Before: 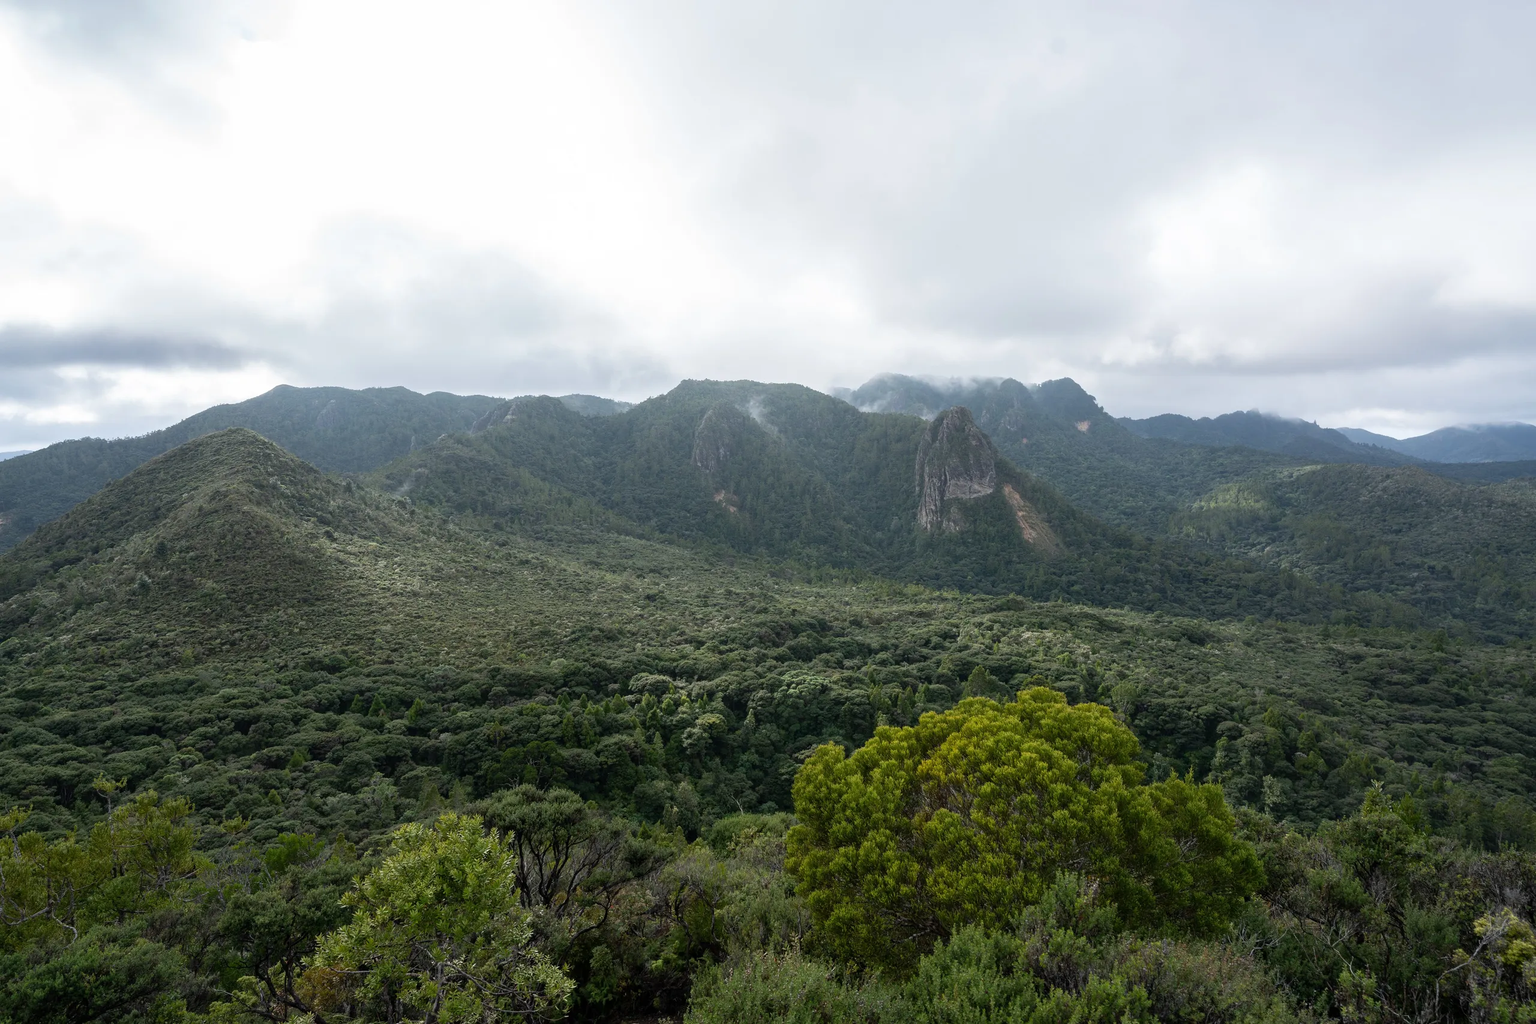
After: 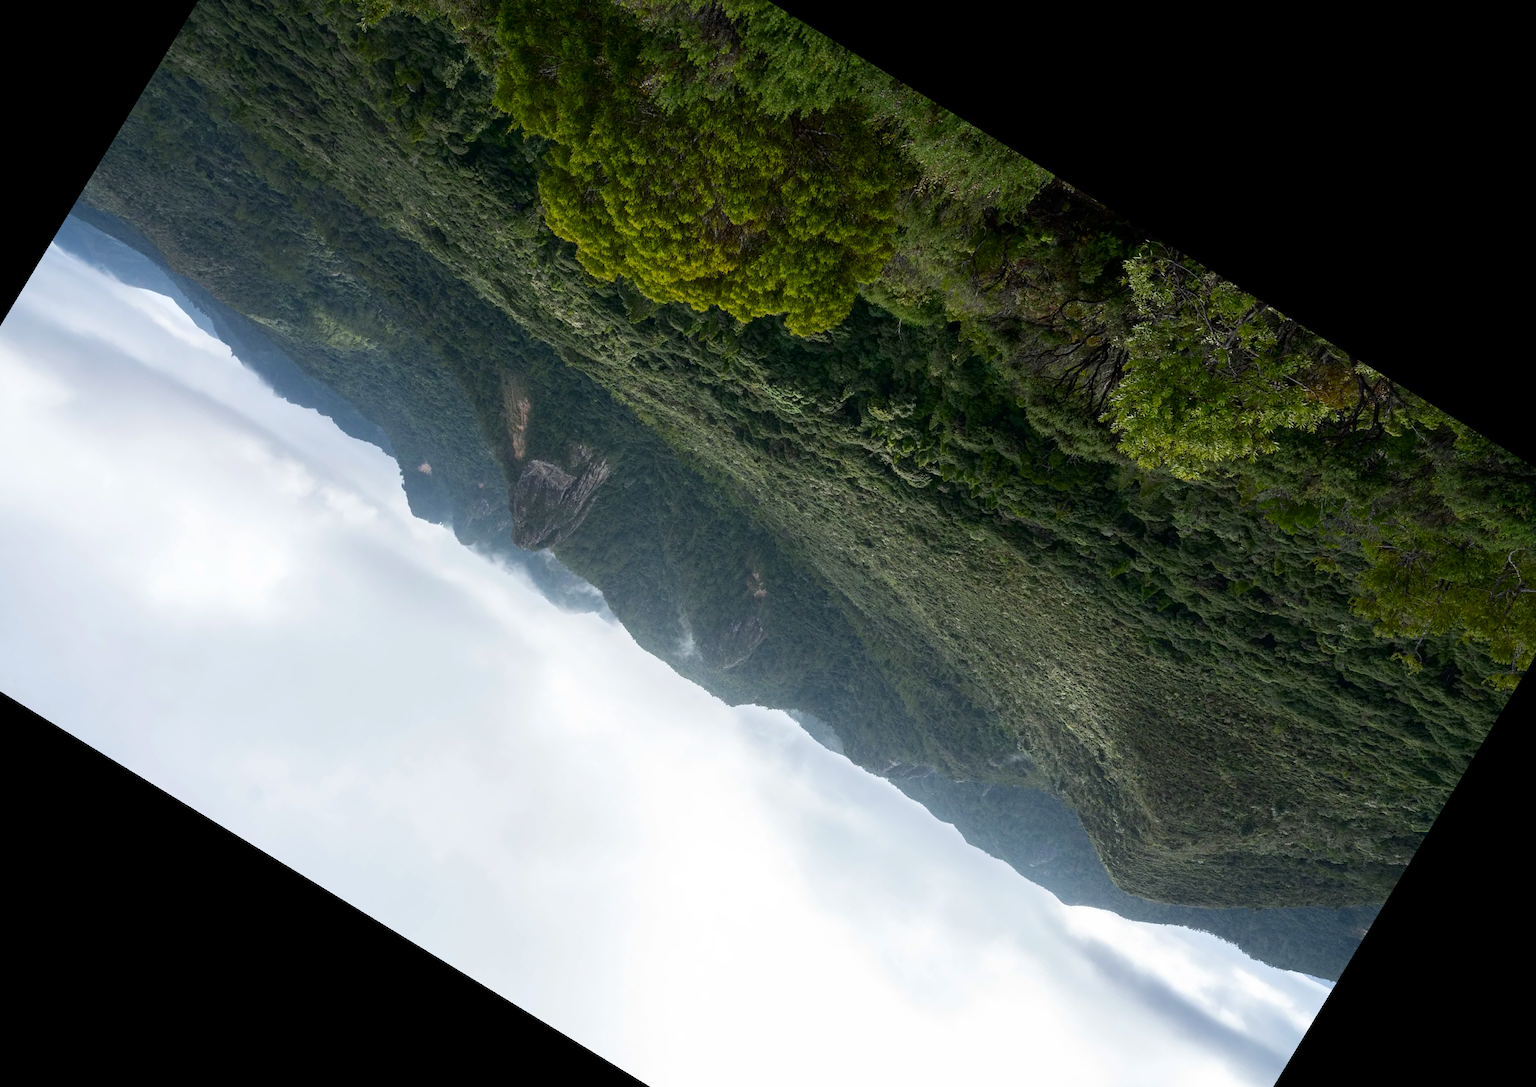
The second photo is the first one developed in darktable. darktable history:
crop and rotate: angle 148.68°, left 9.111%, top 15.603%, right 4.588%, bottom 17.041%
white balance: emerald 1
contrast brightness saturation: contrast 0.13, brightness -0.05, saturation 0.16
